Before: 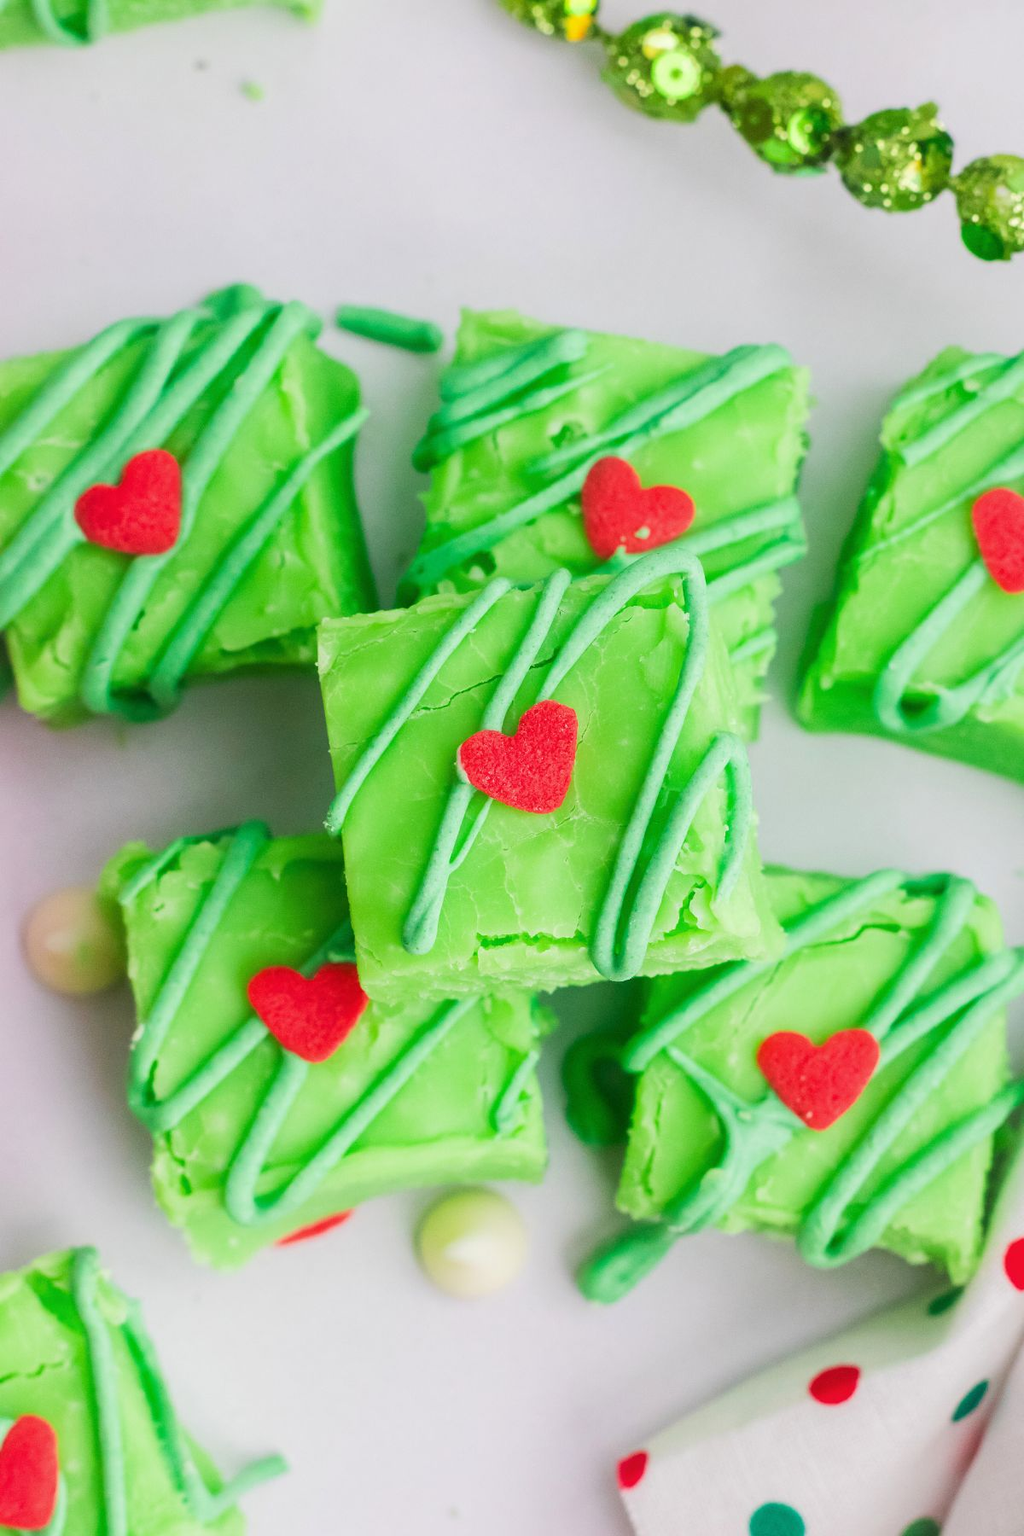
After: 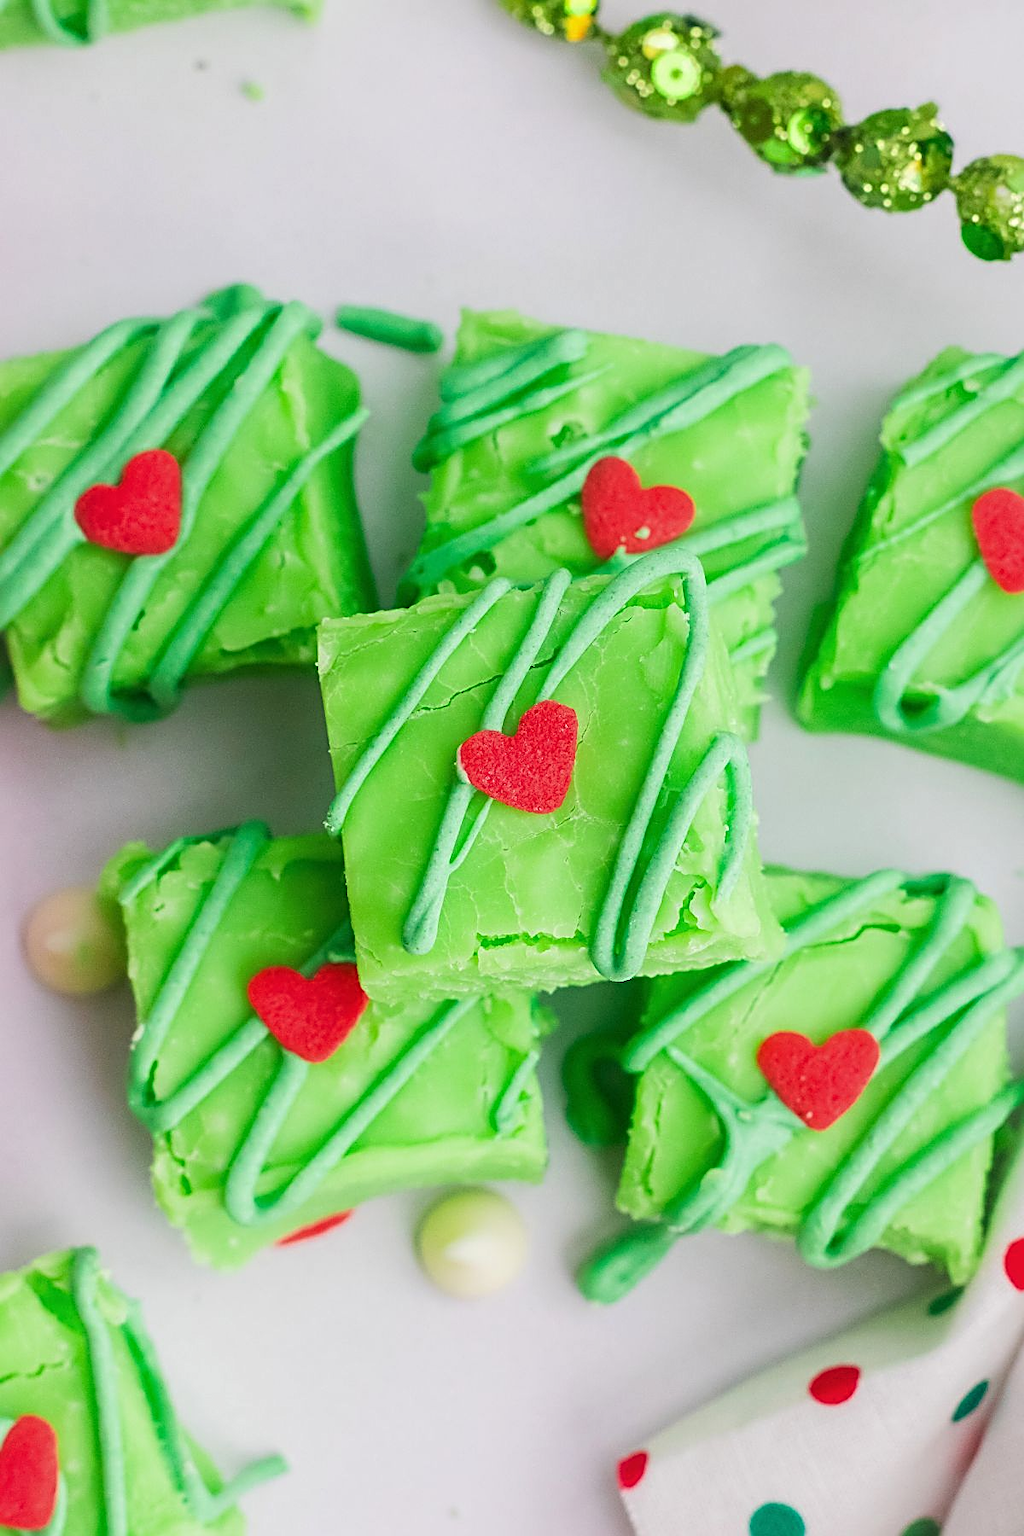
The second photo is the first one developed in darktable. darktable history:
sharpen: radius 2.676, amount 0.669
base curve: curves: ch0 [(0, 0) (0.303, 0.277) (1, 1)]
